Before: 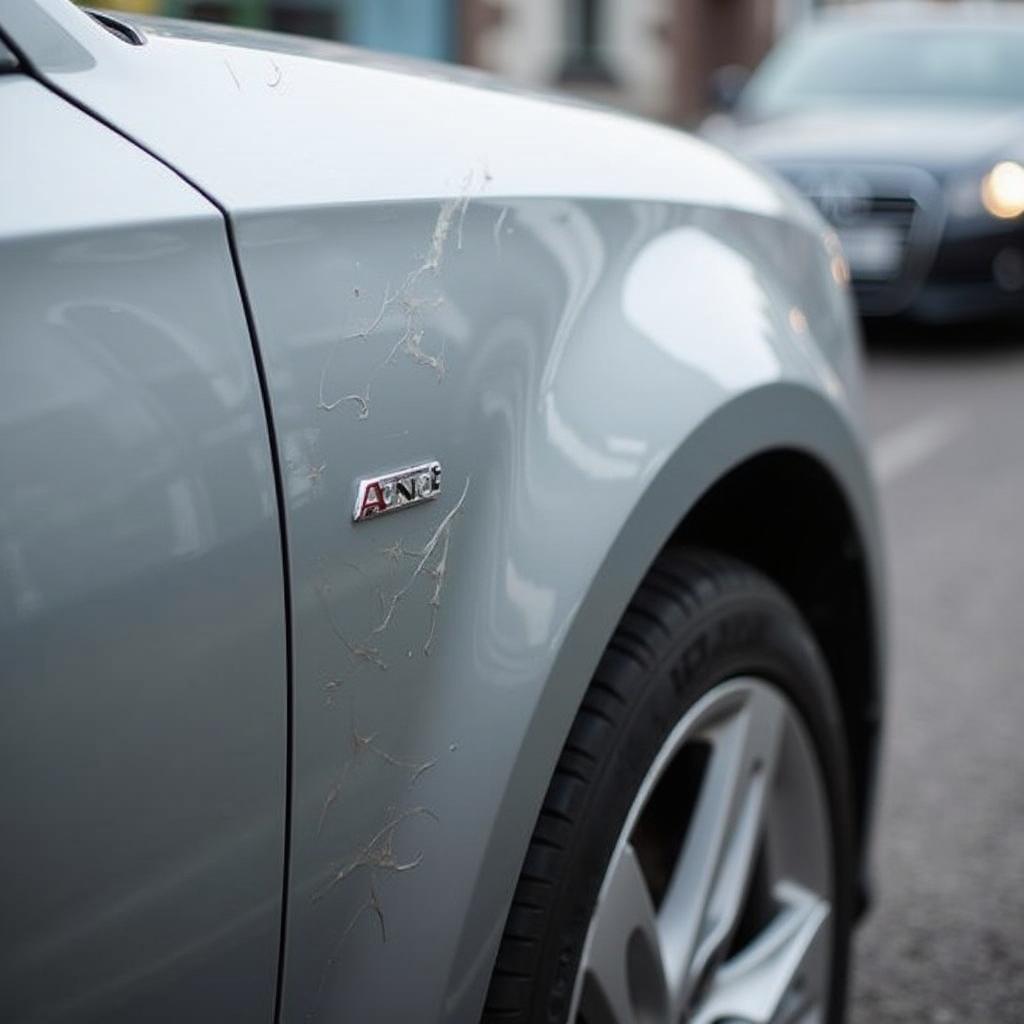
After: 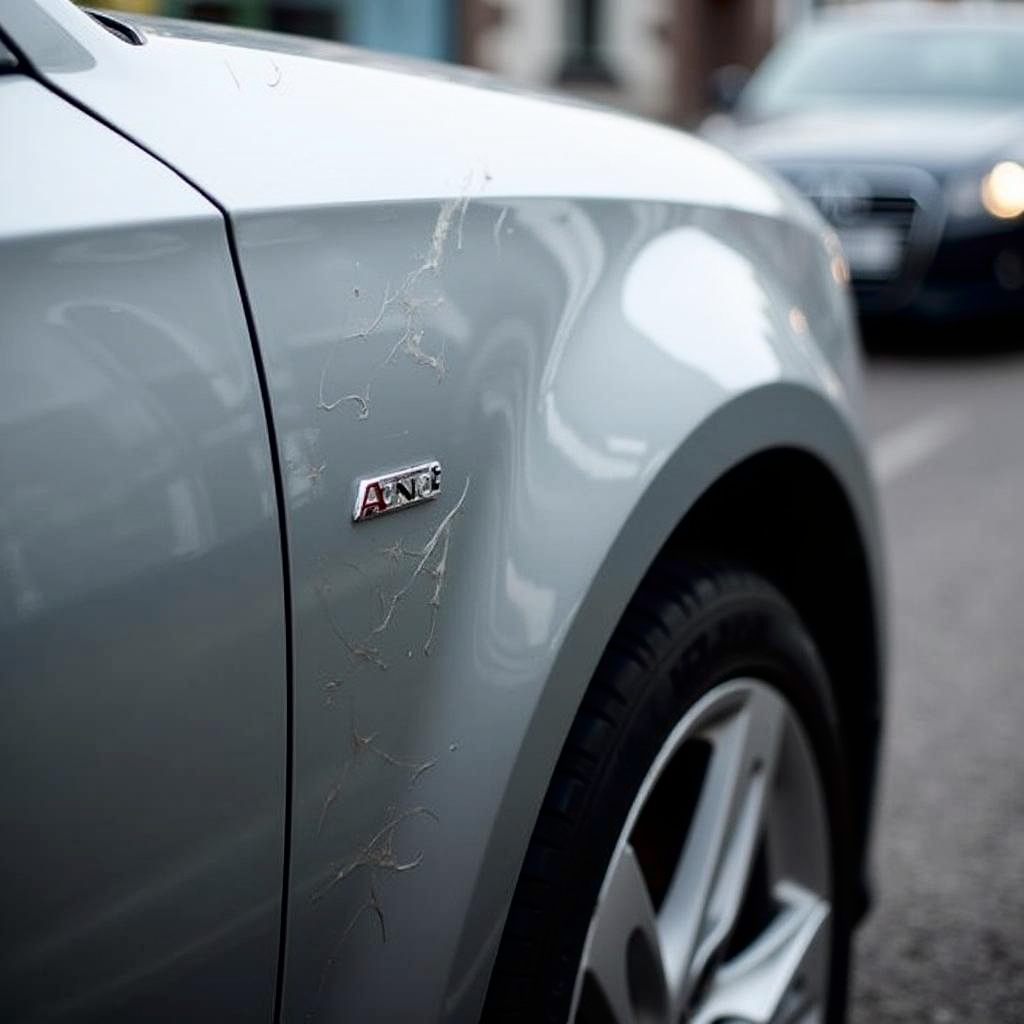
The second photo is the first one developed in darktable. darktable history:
tone curve: curves: ch0 [(0, 0) (0.003, 0) (0.011, 0.001) (0.025, 0.003) (0.044, 0.006) (0.069, 0.009) (0.1, 0.013) (0.136, 0.032) (0.177, 0.067) (0.224, 0.121) (0.277, 0.185) (0.335, 0.255) (0.399, 0.333) (0.468, 0.417) (0.543, 0.508) (0.623, 0.606) (0.709, 0.71) (0.801, 0.819) (0.898, 0.926) (1, 1)], color space Lab, independent channels, preserve colors none
tone equalizer: edges refinement/feathering 500, mask exposure compensation -1.57 EV, preserve details no
